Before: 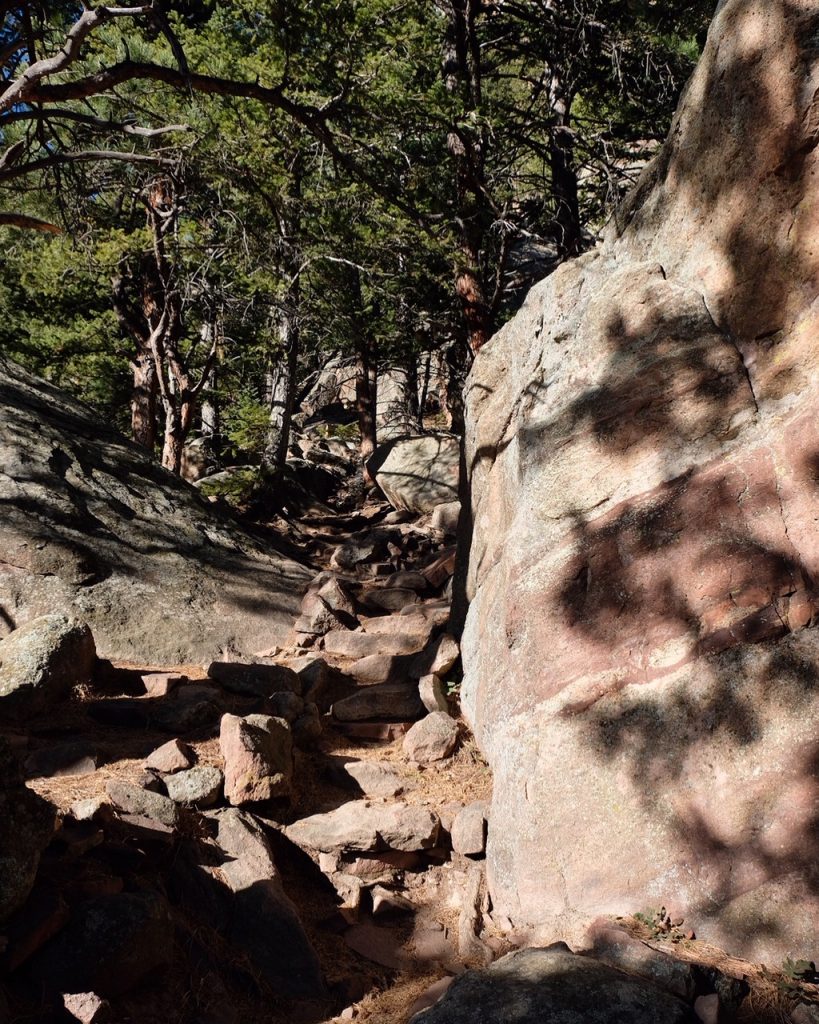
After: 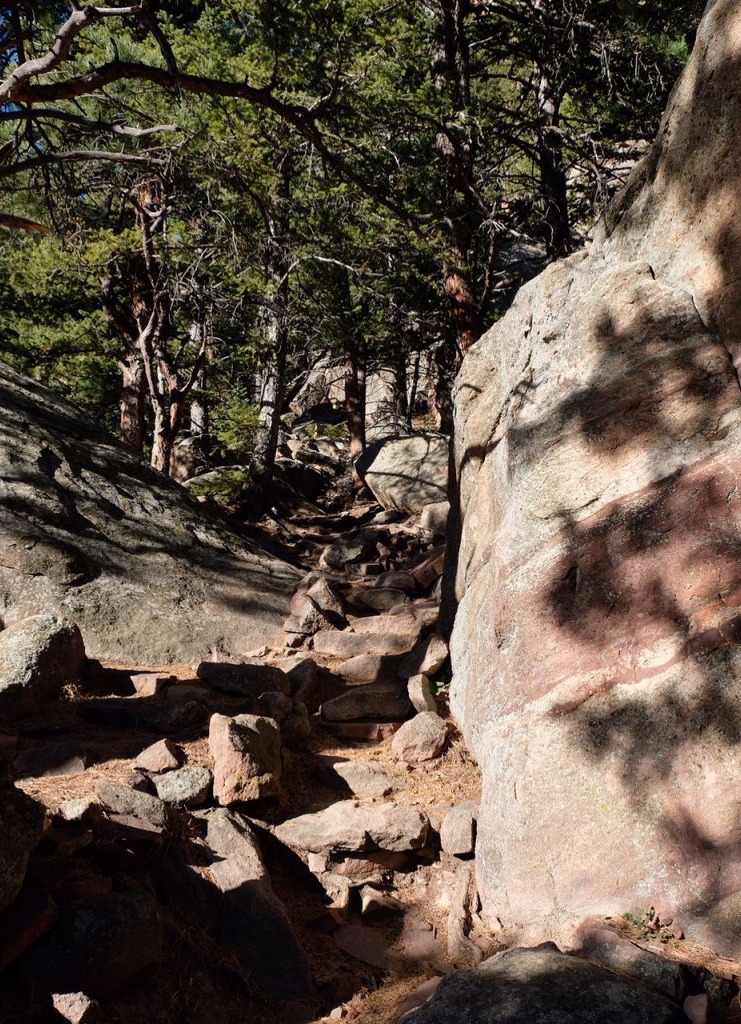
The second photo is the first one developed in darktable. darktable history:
crop and rotate: left 1.371%, right 8.131%
